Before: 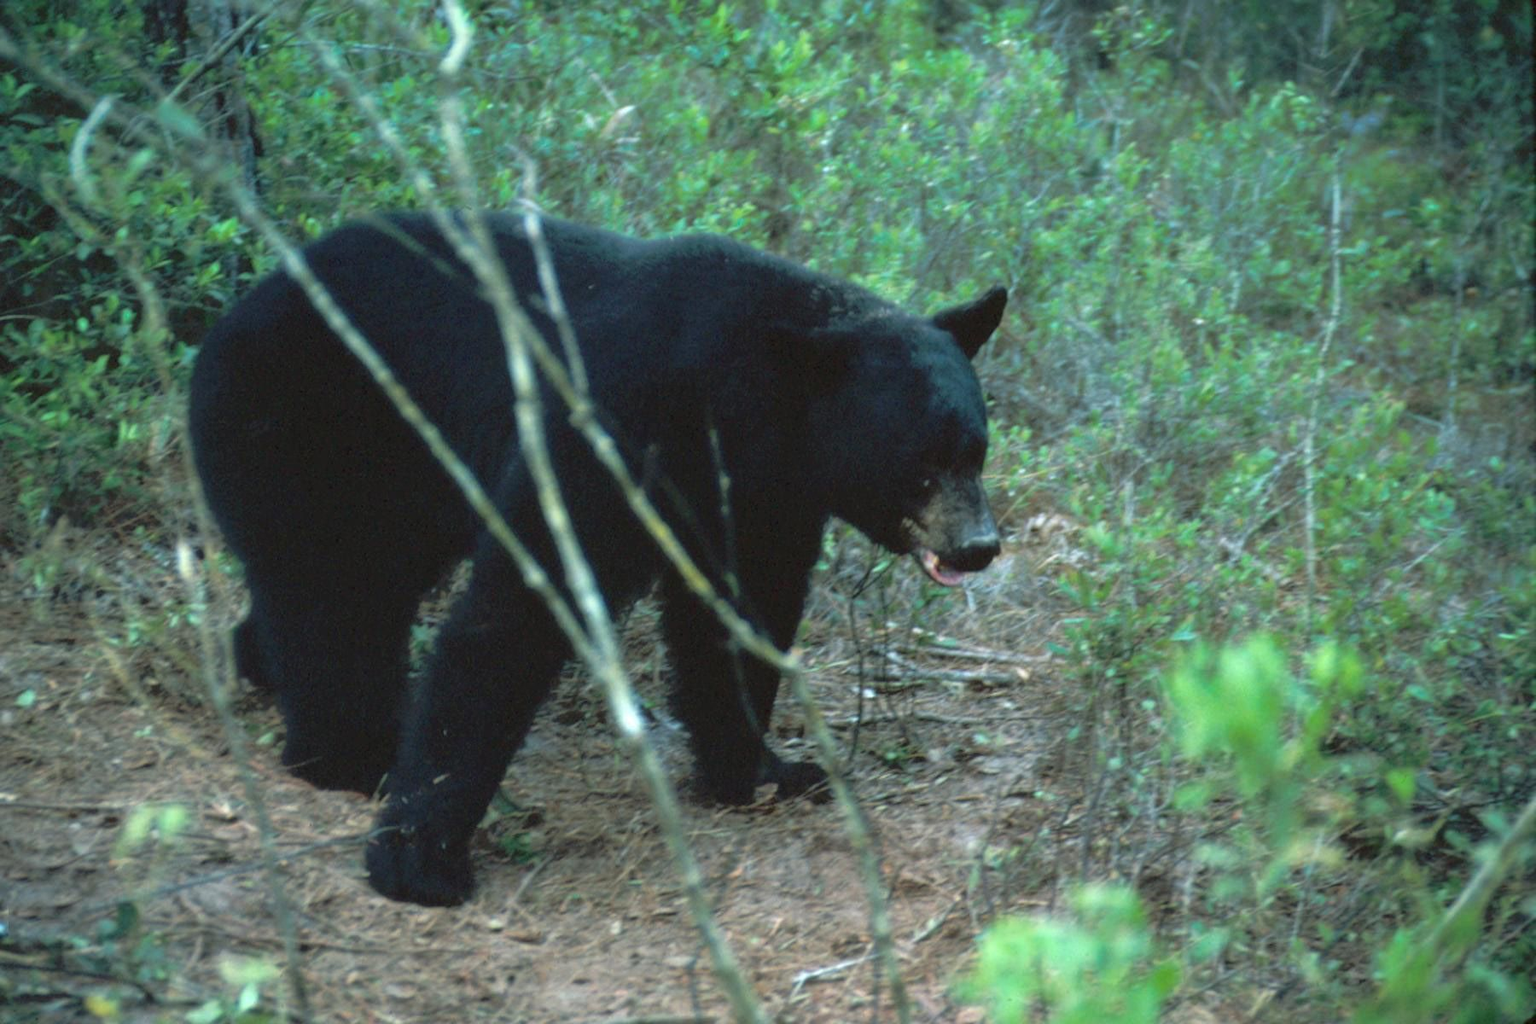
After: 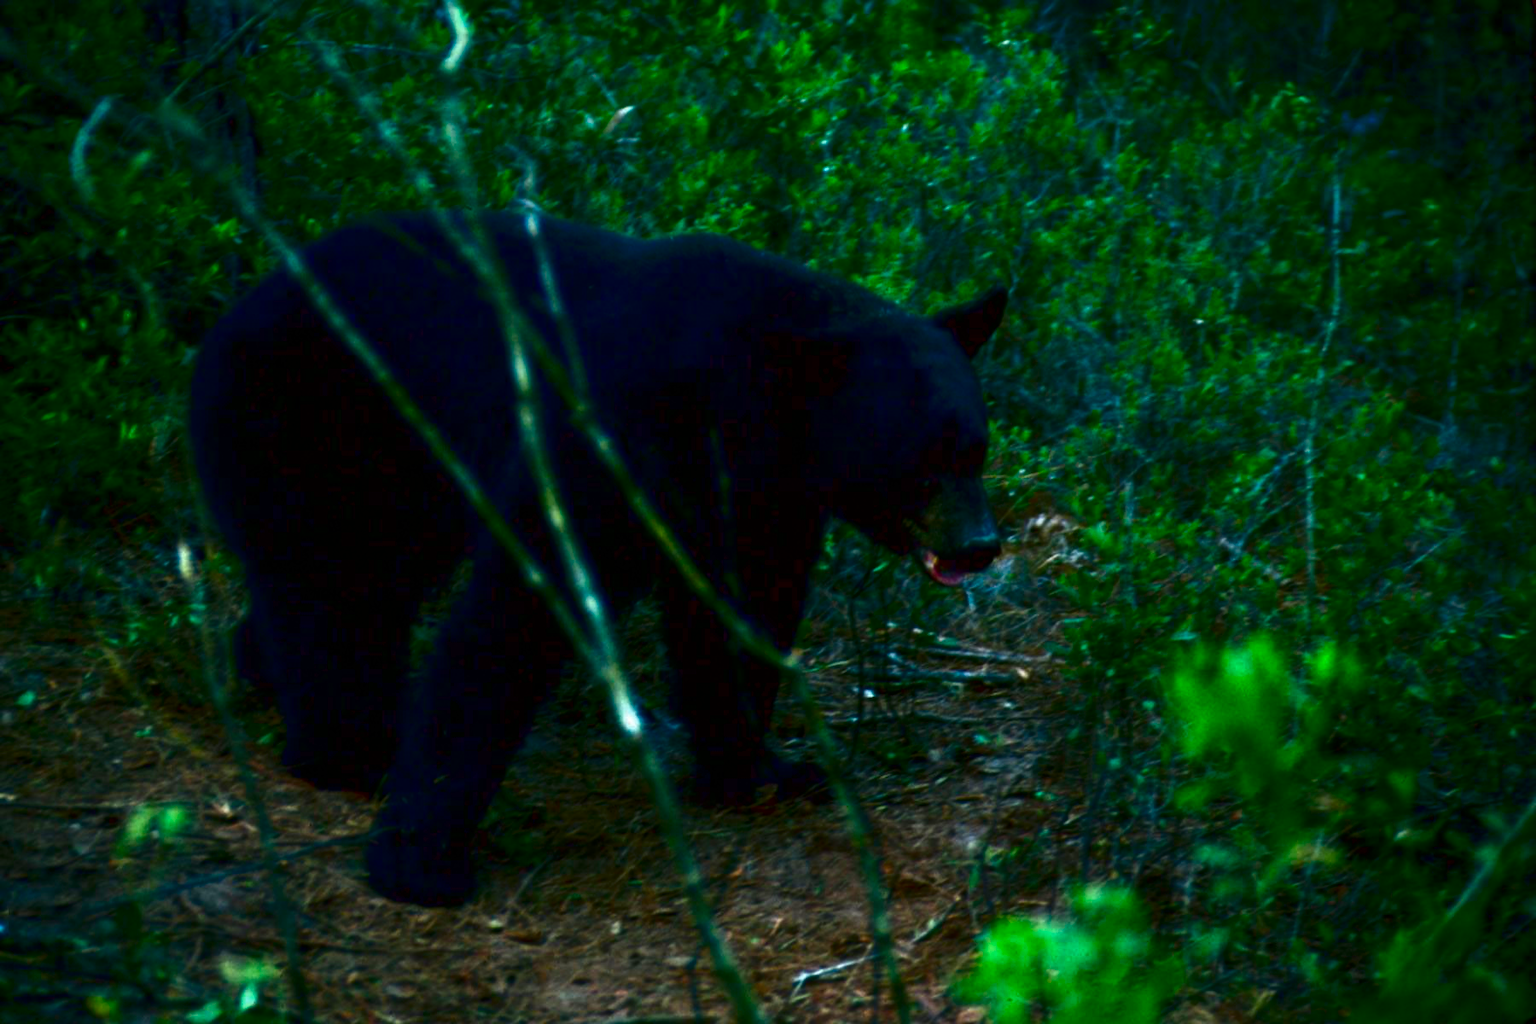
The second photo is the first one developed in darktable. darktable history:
contrast brightness saturation: brightness -0.992, saturation 0.988
